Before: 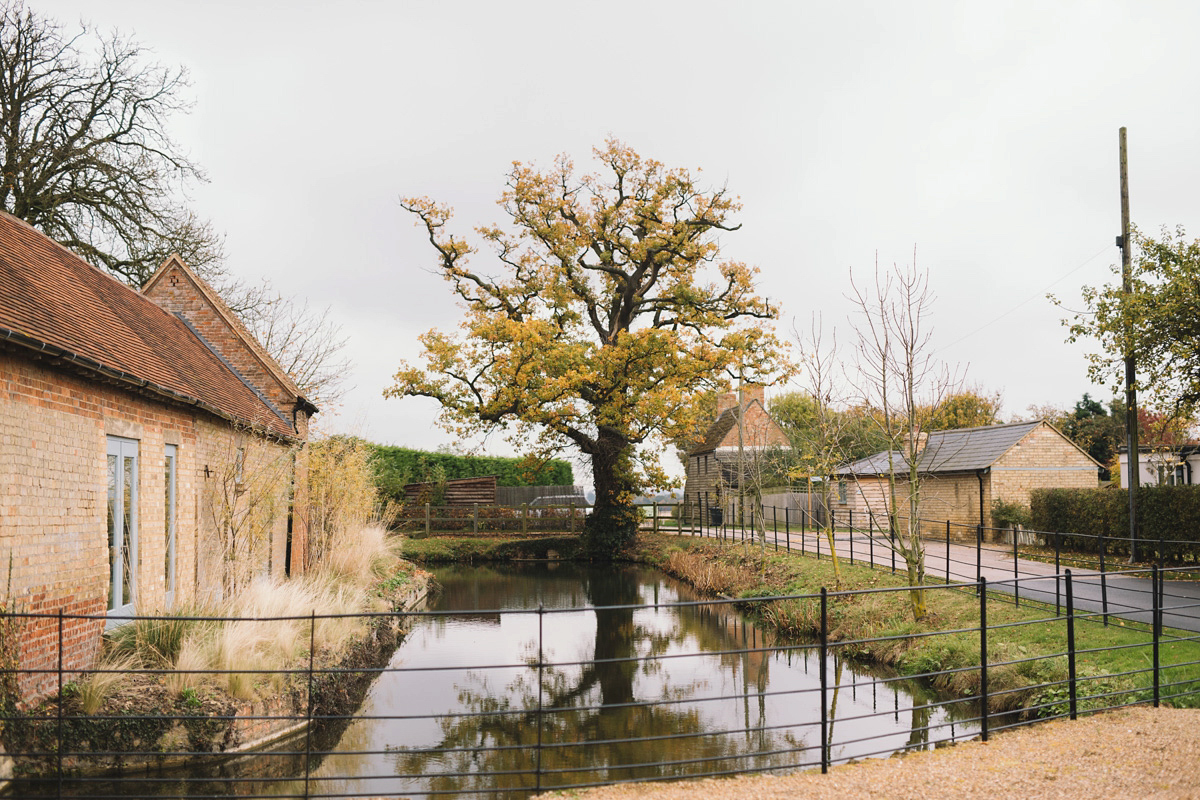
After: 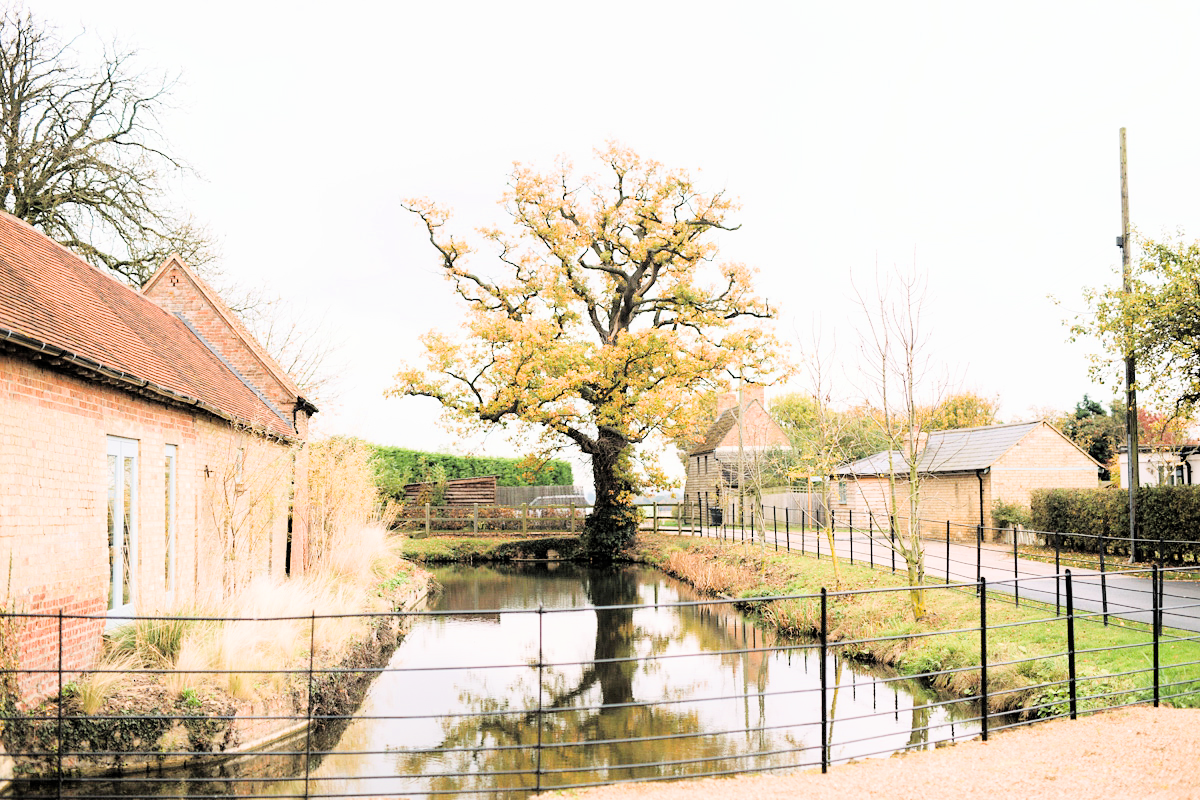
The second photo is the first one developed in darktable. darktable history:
exposure: black level correction 0.001, exposure 1.996 EV, compensate exposure bias true, compensate highlight preservation false
filmic rgb: black relative exposure -2.89 EV, white relative exposure 4.56 EV, threshold 2.96 EV, hardness 1.75, contrast 1.257, enable highlight reconstruction true
